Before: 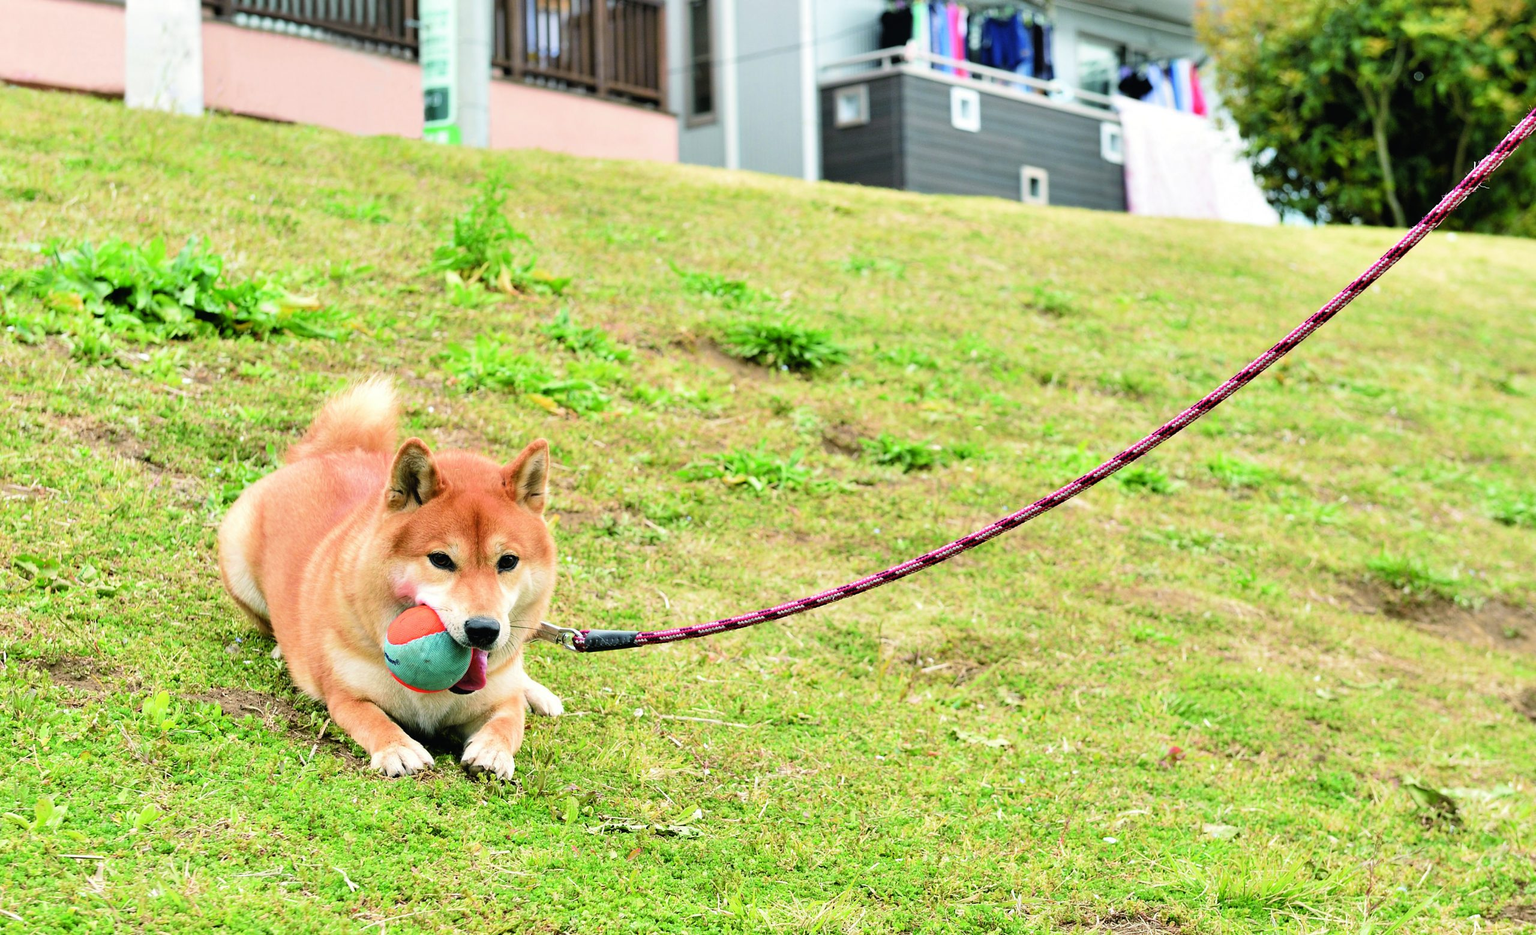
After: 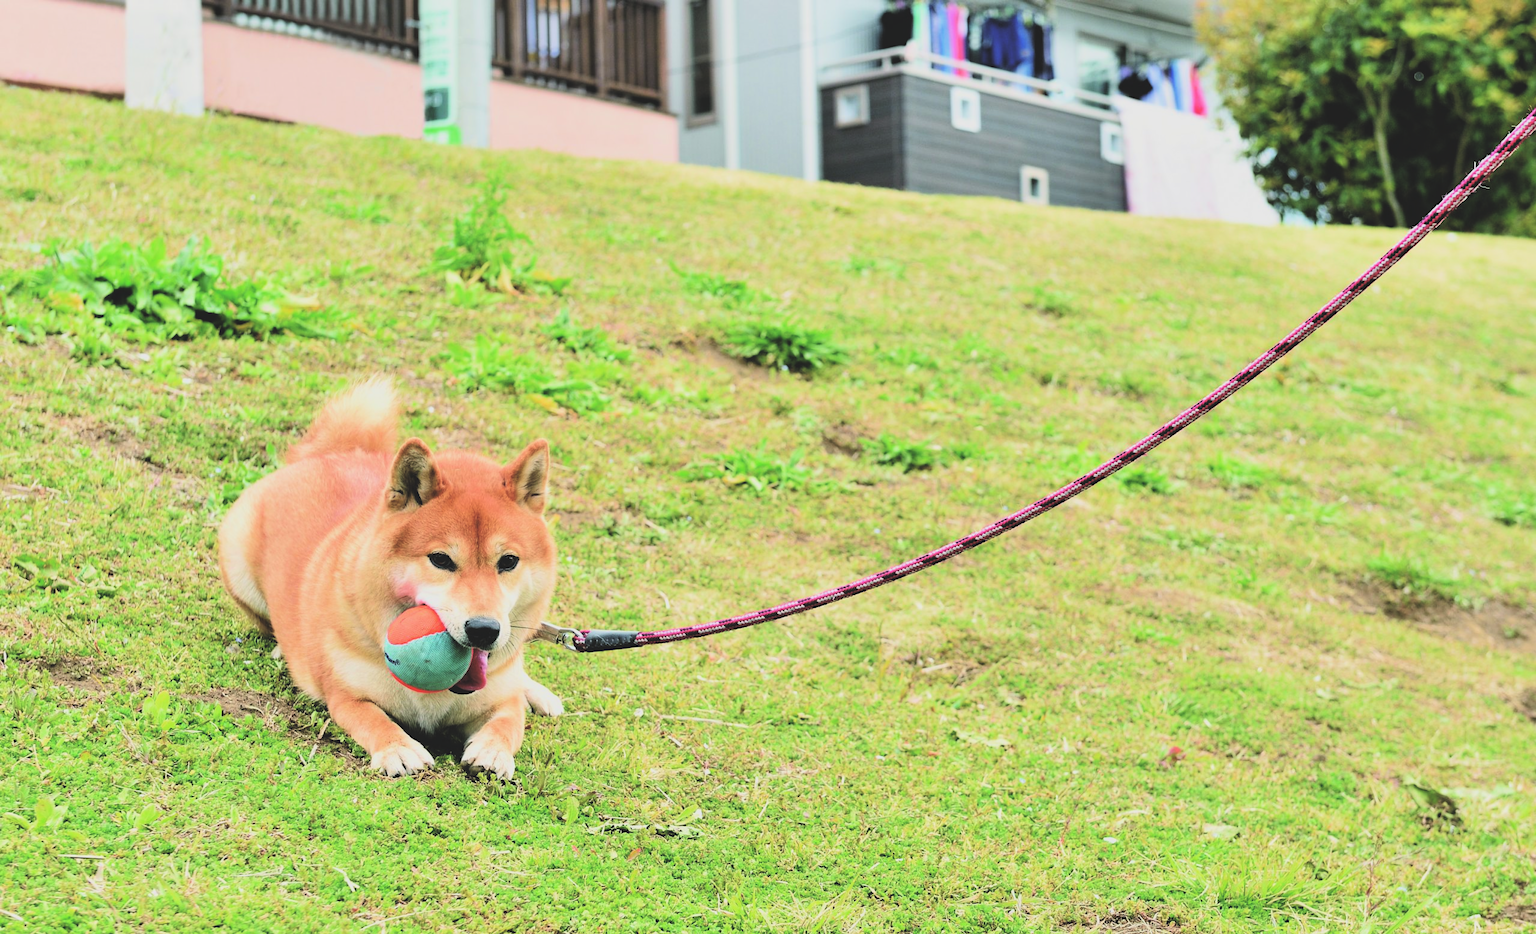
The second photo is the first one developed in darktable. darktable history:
filmic rgb: black relative exposure -16 EV, white relative exposure 5.3 EV, threshold 2.96 EV, hardness 5.93, contrast 1.255, color science v6 (2022), enable highlight reconstruction true
exposure: black level correction -0.031, compensate highlight preservation false
